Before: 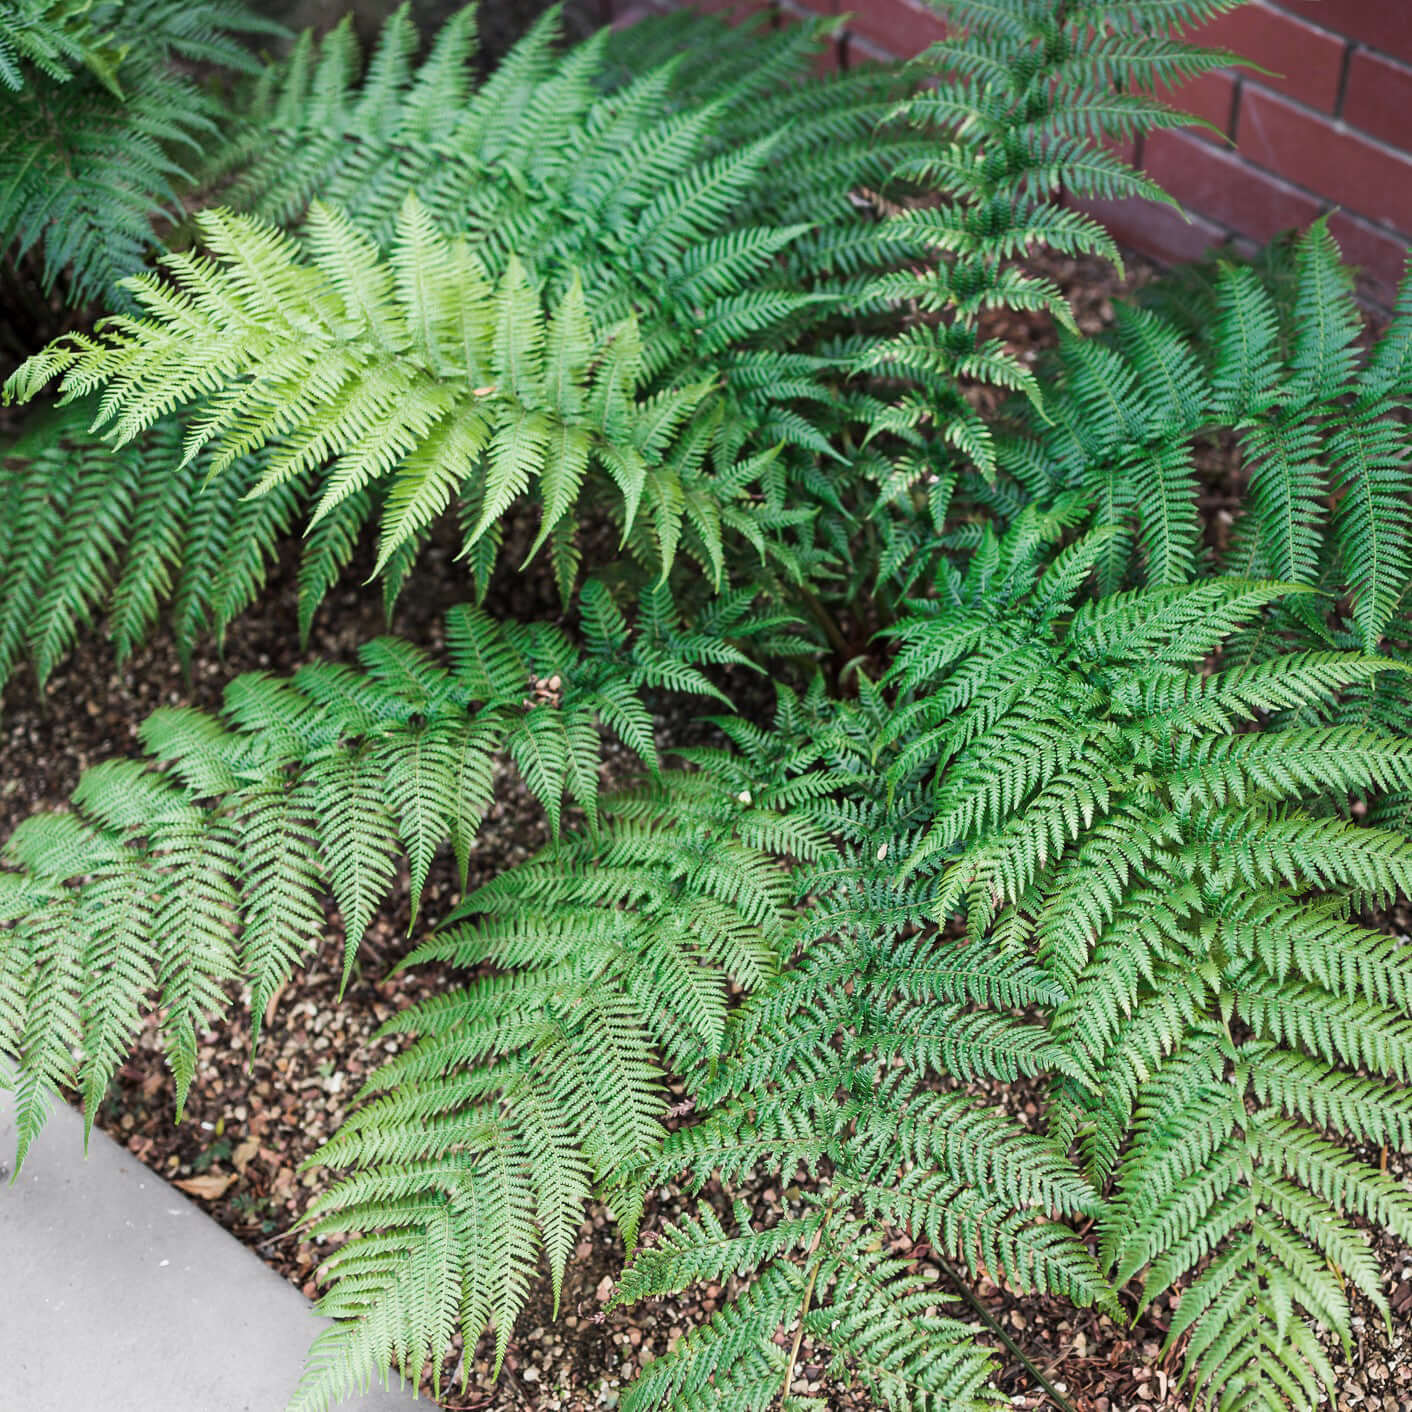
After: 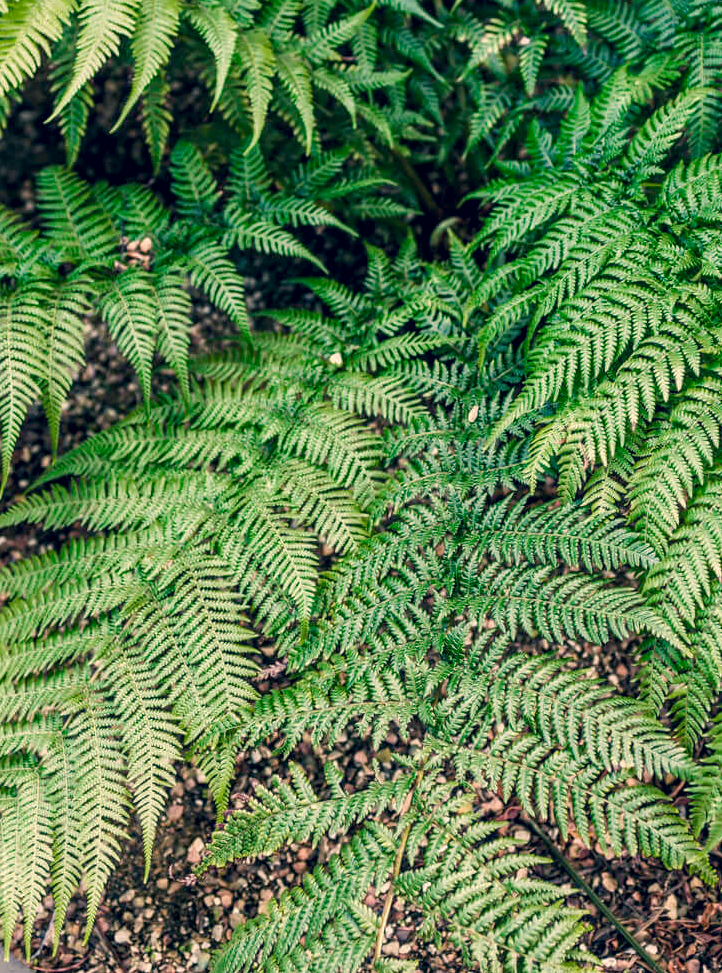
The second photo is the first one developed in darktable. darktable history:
color balance rgb: global offset › luminance -0.382%, perceptual saturation grading › global saturation 13.988%, perceptual saturation grading › highlights -25.251%, perceptual saturation grading › shadows 29.528%
local contrast: detail 130%
color correction: highlights a* 10.35, highlights b* 14.06, shadows a* -9.85, shadows b* -15.02
crop and rotate: left 28.993%, top 31.081%, right 19.866%
